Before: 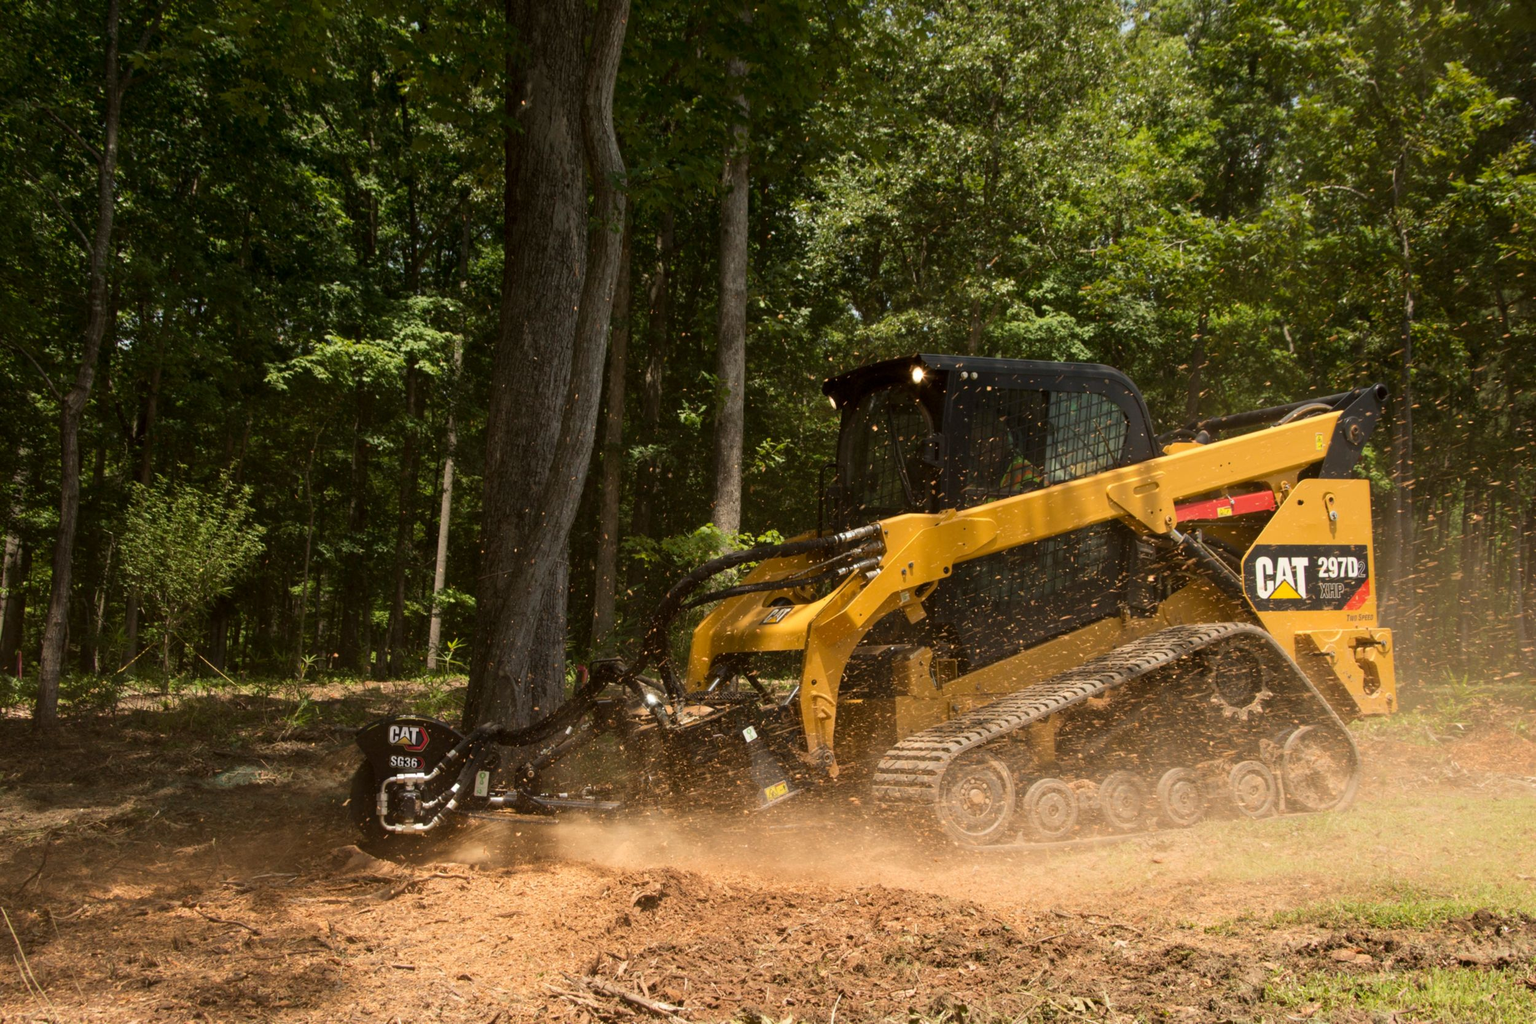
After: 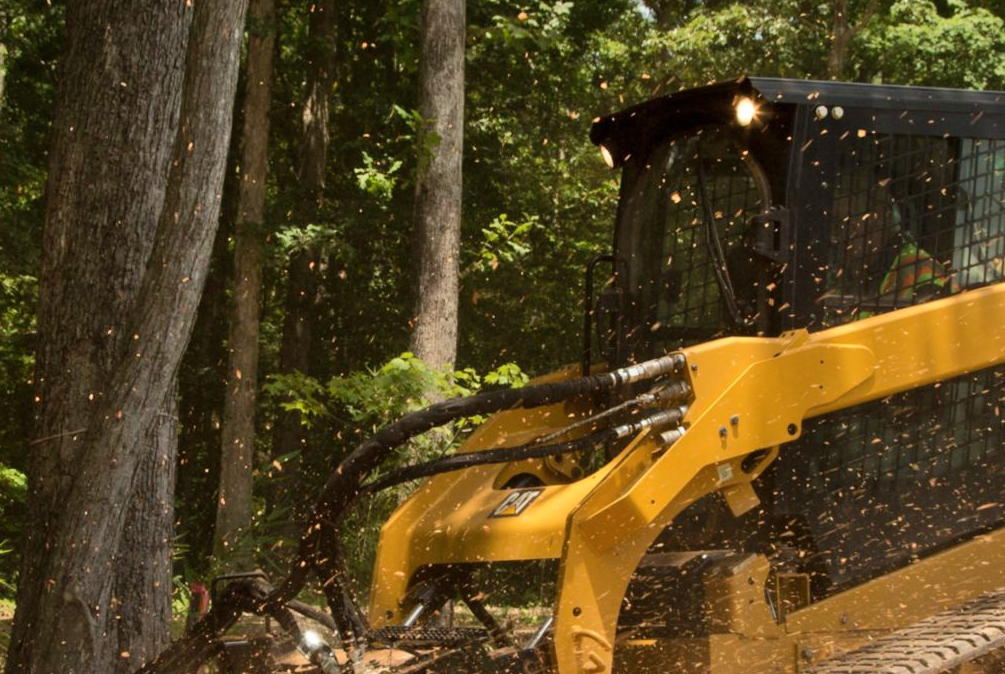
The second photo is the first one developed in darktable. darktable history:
crop: left 29.95%, top 29.96%, right 29.834%, bottom 29.581%
shadows and highlights: low approximation 0.01, soften with gaussian
